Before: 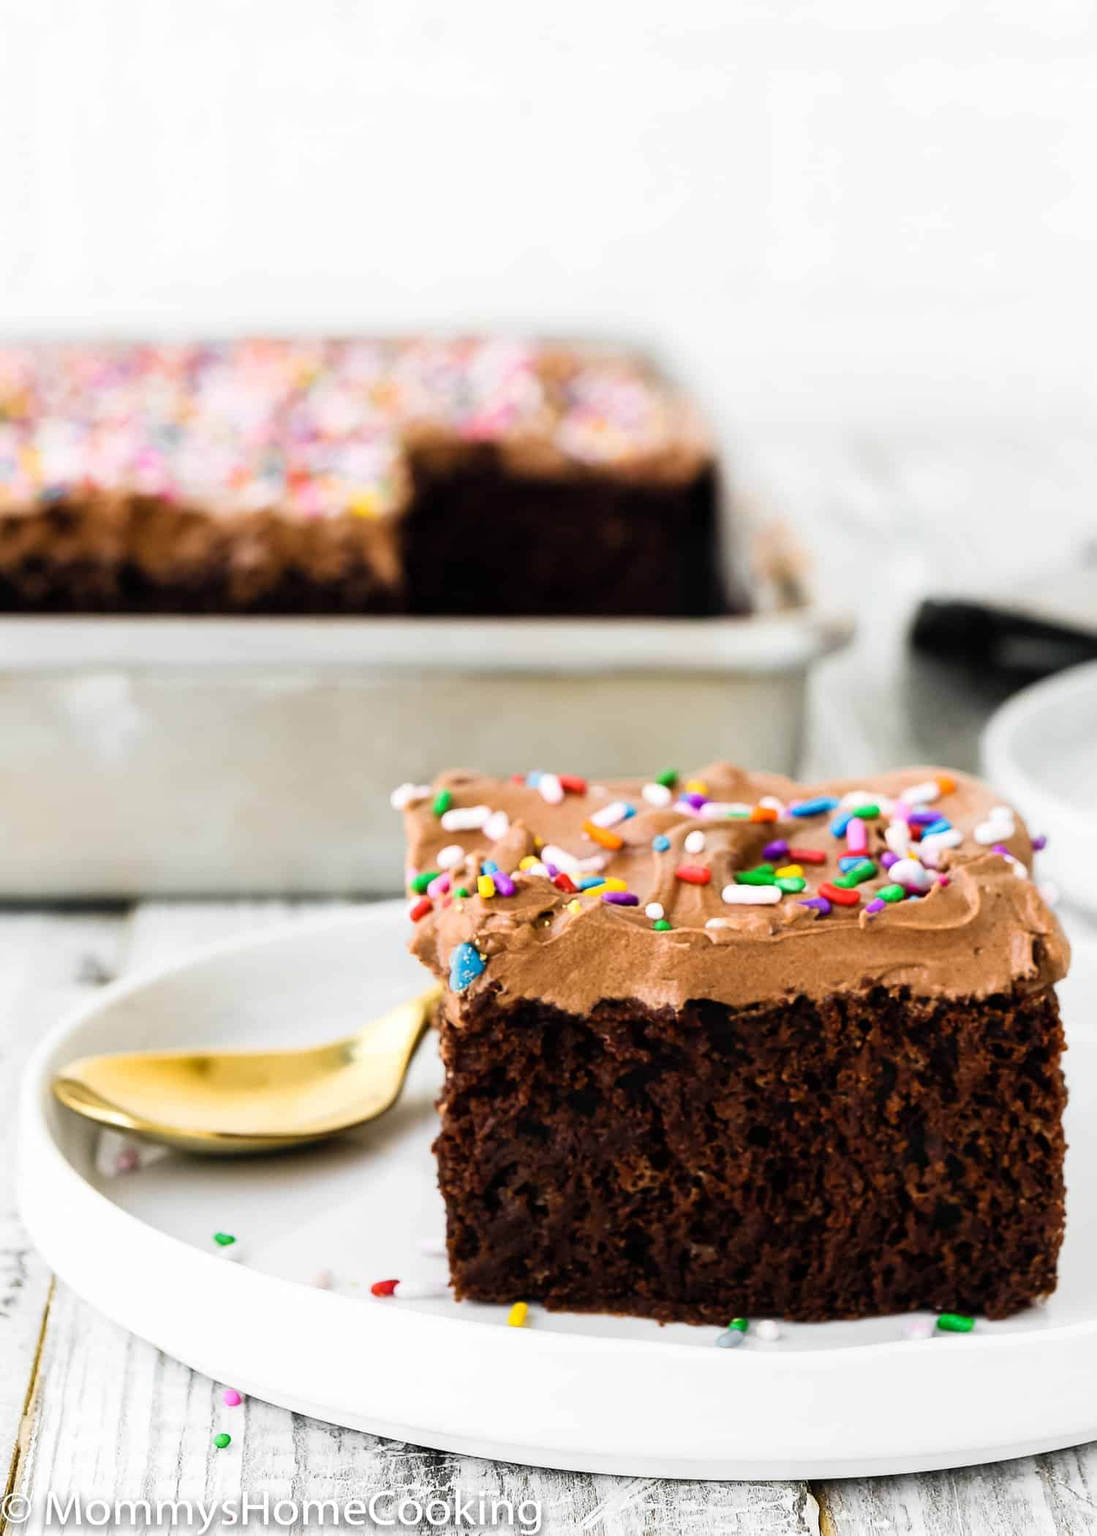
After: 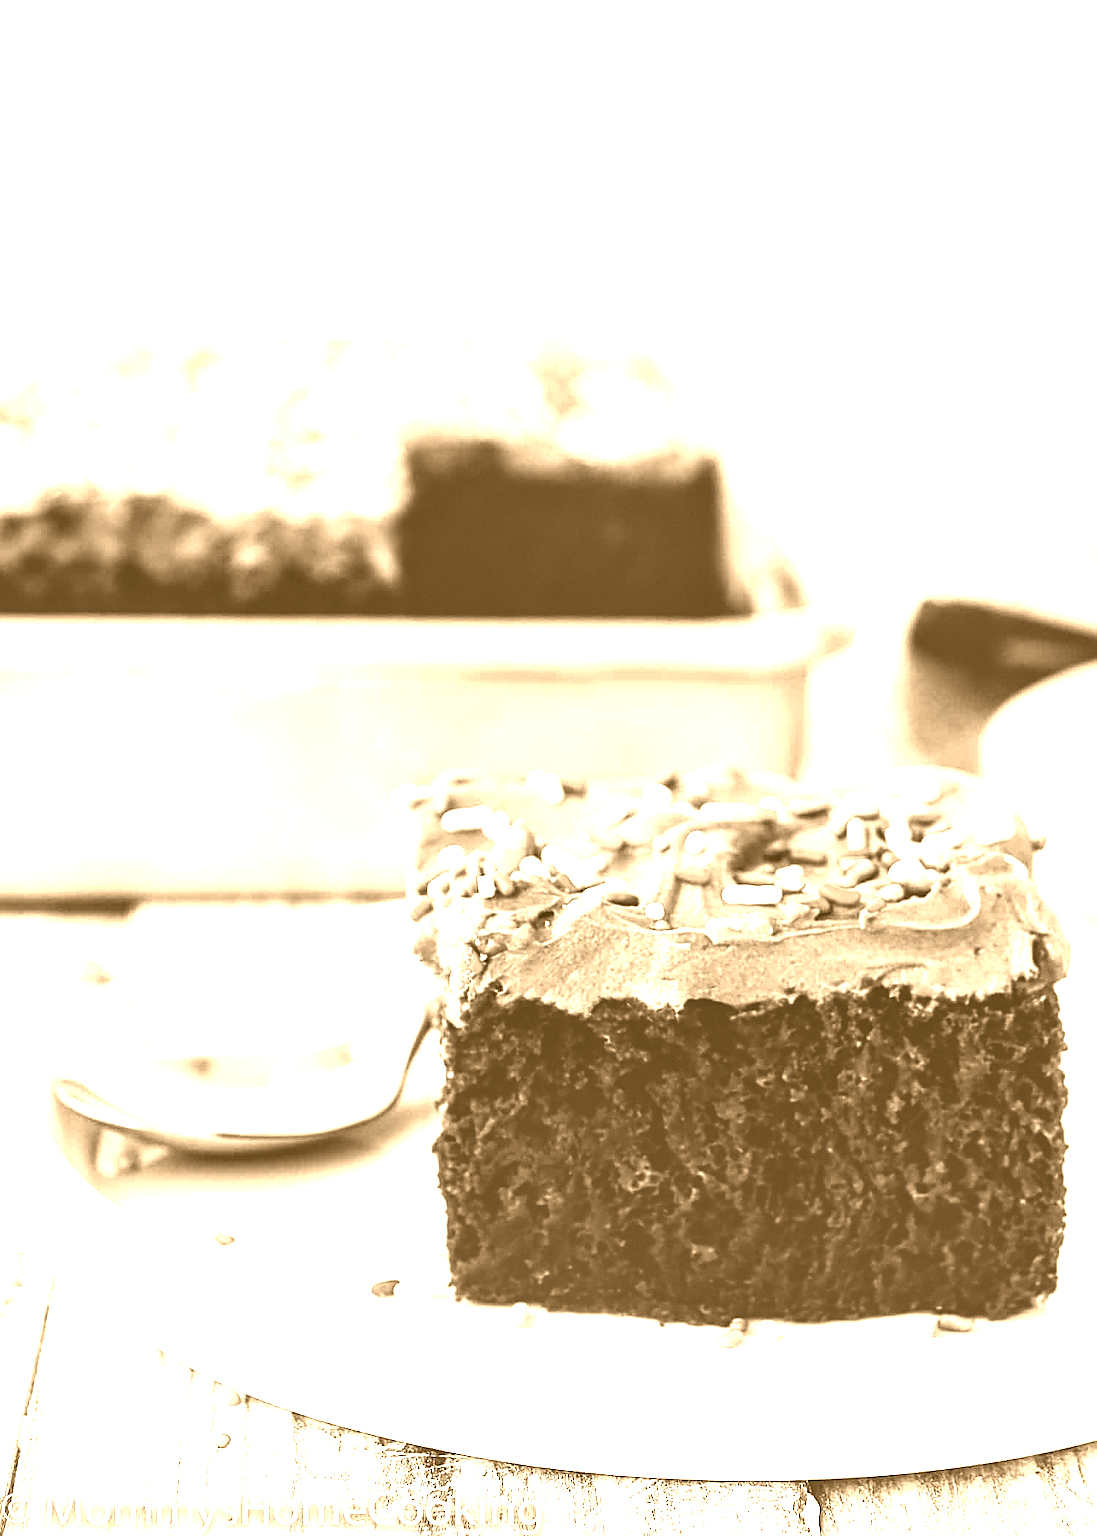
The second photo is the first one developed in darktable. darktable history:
colorize: hue 28.8°, source mix 100%
local contrast: on, module defaults
sharpen: on, module defaults
grain: coarseness 0.09 ISO, strength 10%
tone equalizer: -8 EV -0.75 EV, -7 EV -0.7 EV, -6 EV -0.6 EV, -5 EV -0.4 EV, -3 EV 0.4 EV, -2 EV 0.6 EV, -1 EV 0.7 EV, +0 EV 0.75 EV, edges refinement/feathering 500, mask exposure compensation -1.57 EV, preserve details no
